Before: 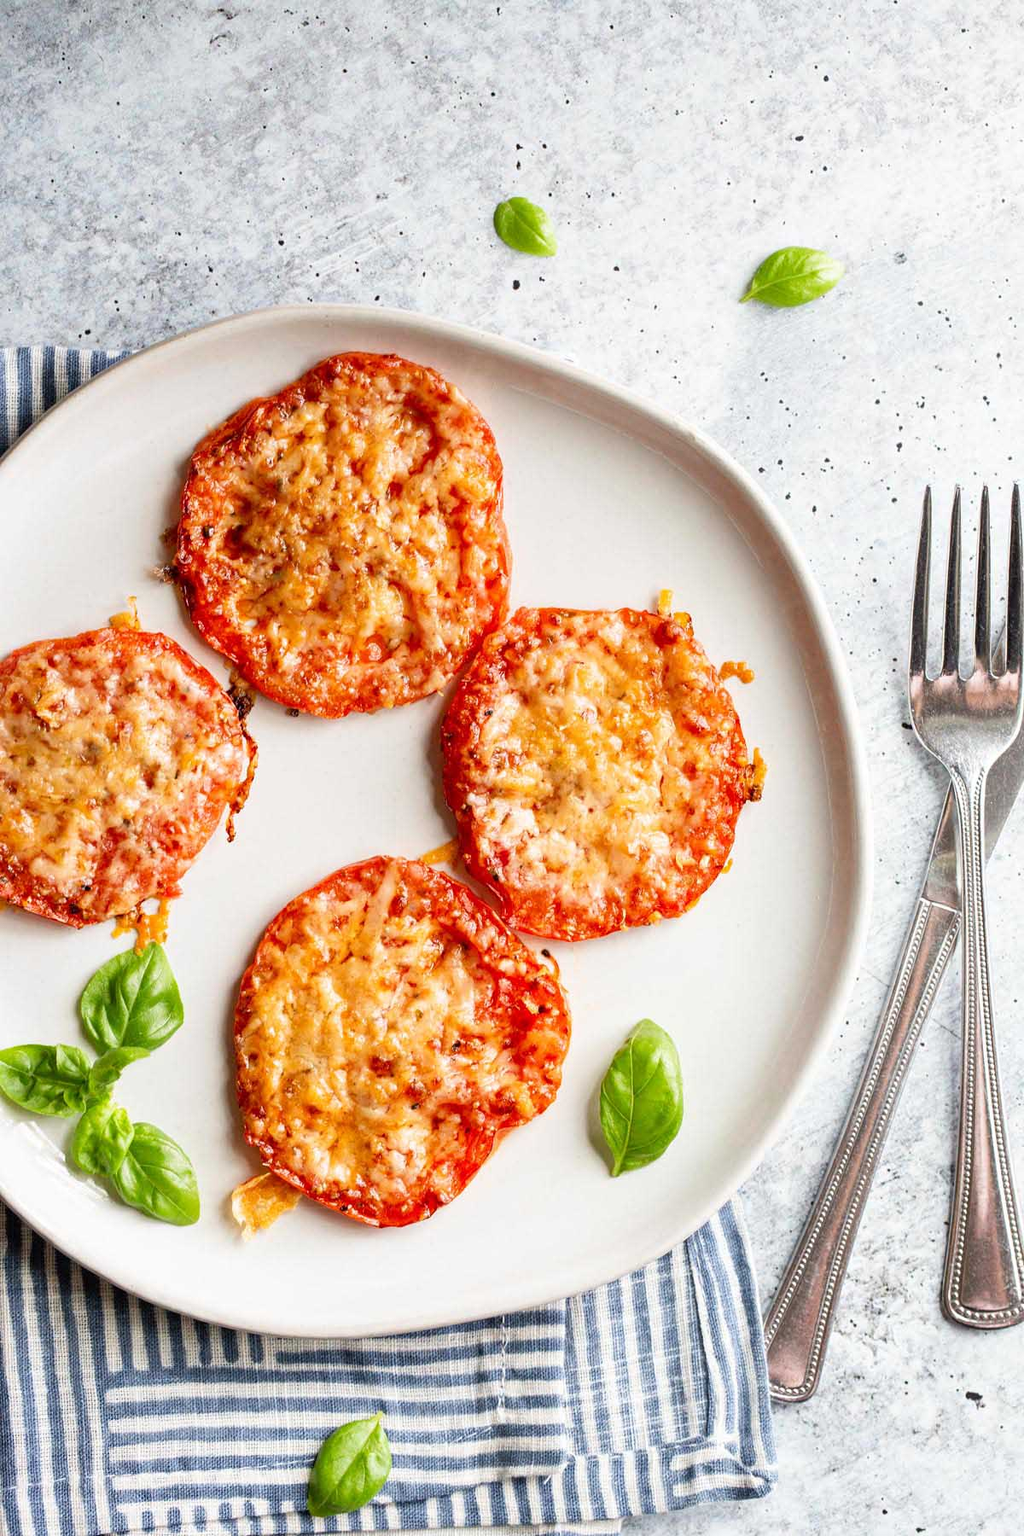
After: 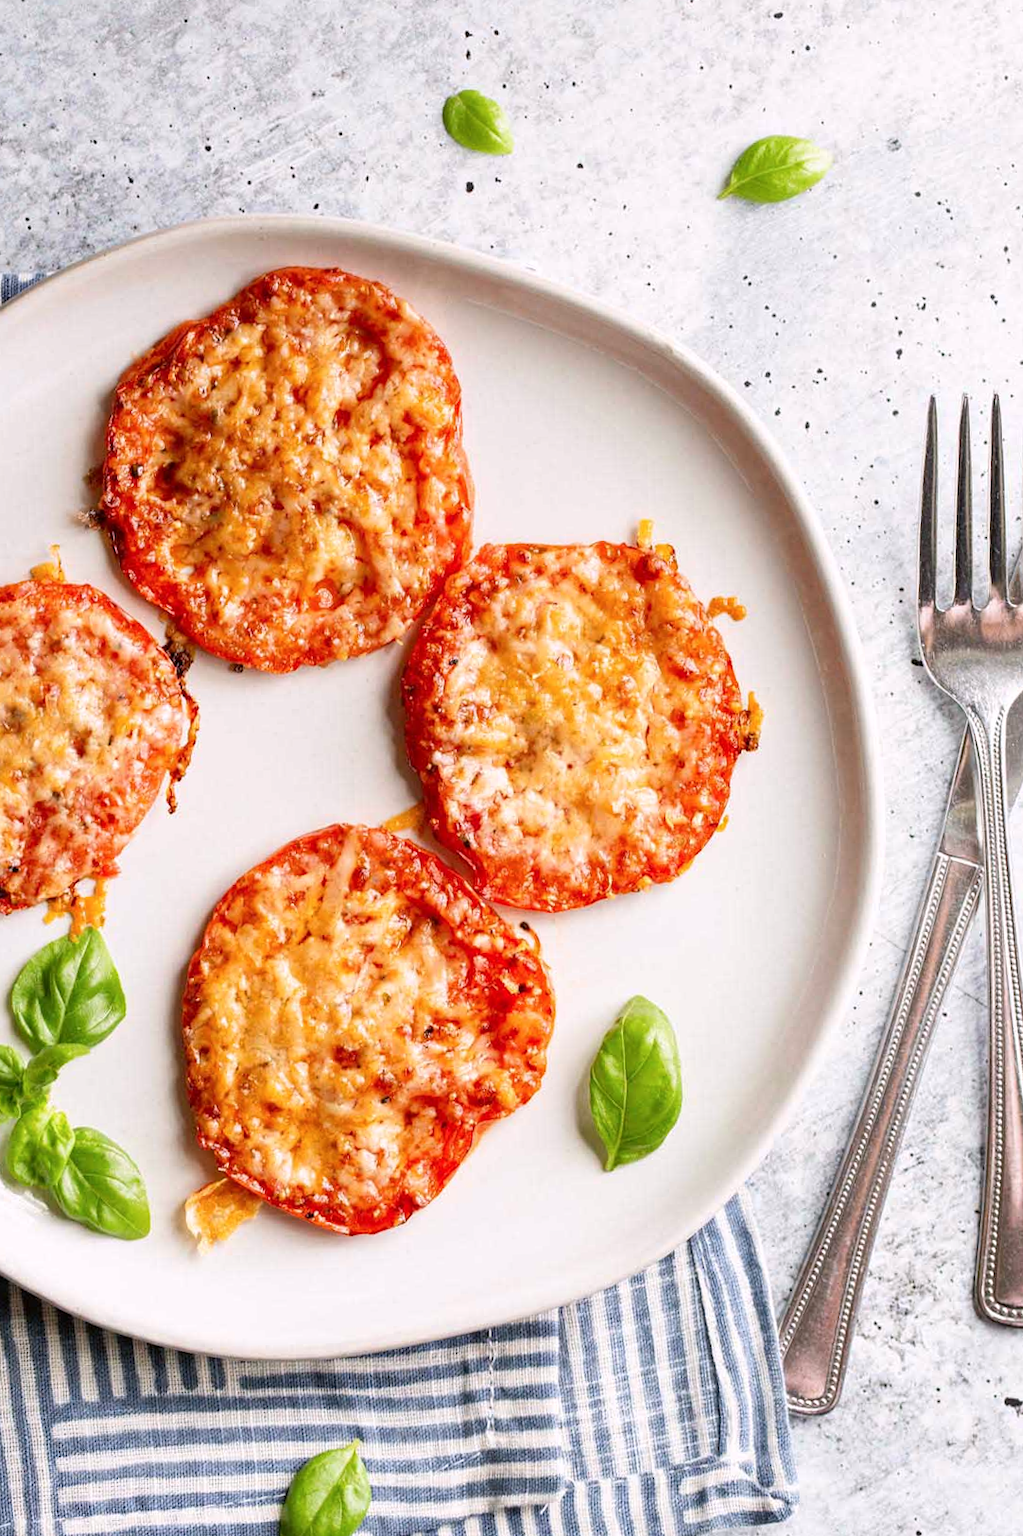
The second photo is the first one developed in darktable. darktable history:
crop and rotate: angle 1.73°, left 5.706%, top 5.681%
color correction: highlights a* 2.98, highlights b* -1.58, shadows a* -0.062, shadows b* 2.12, saturation 0.983
